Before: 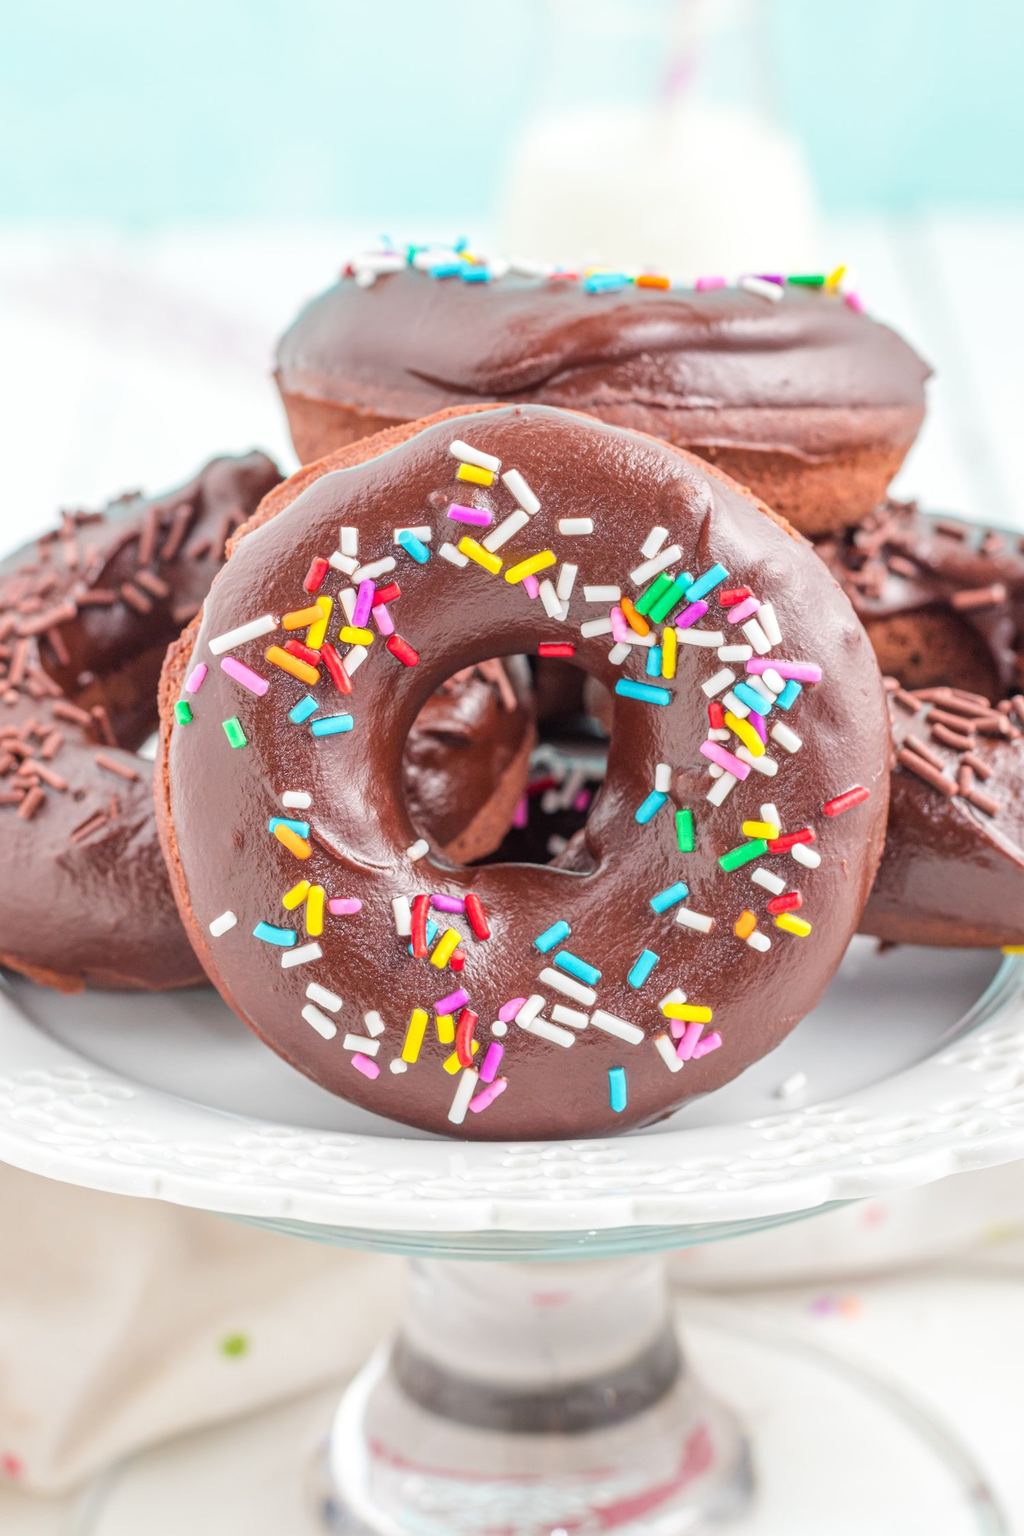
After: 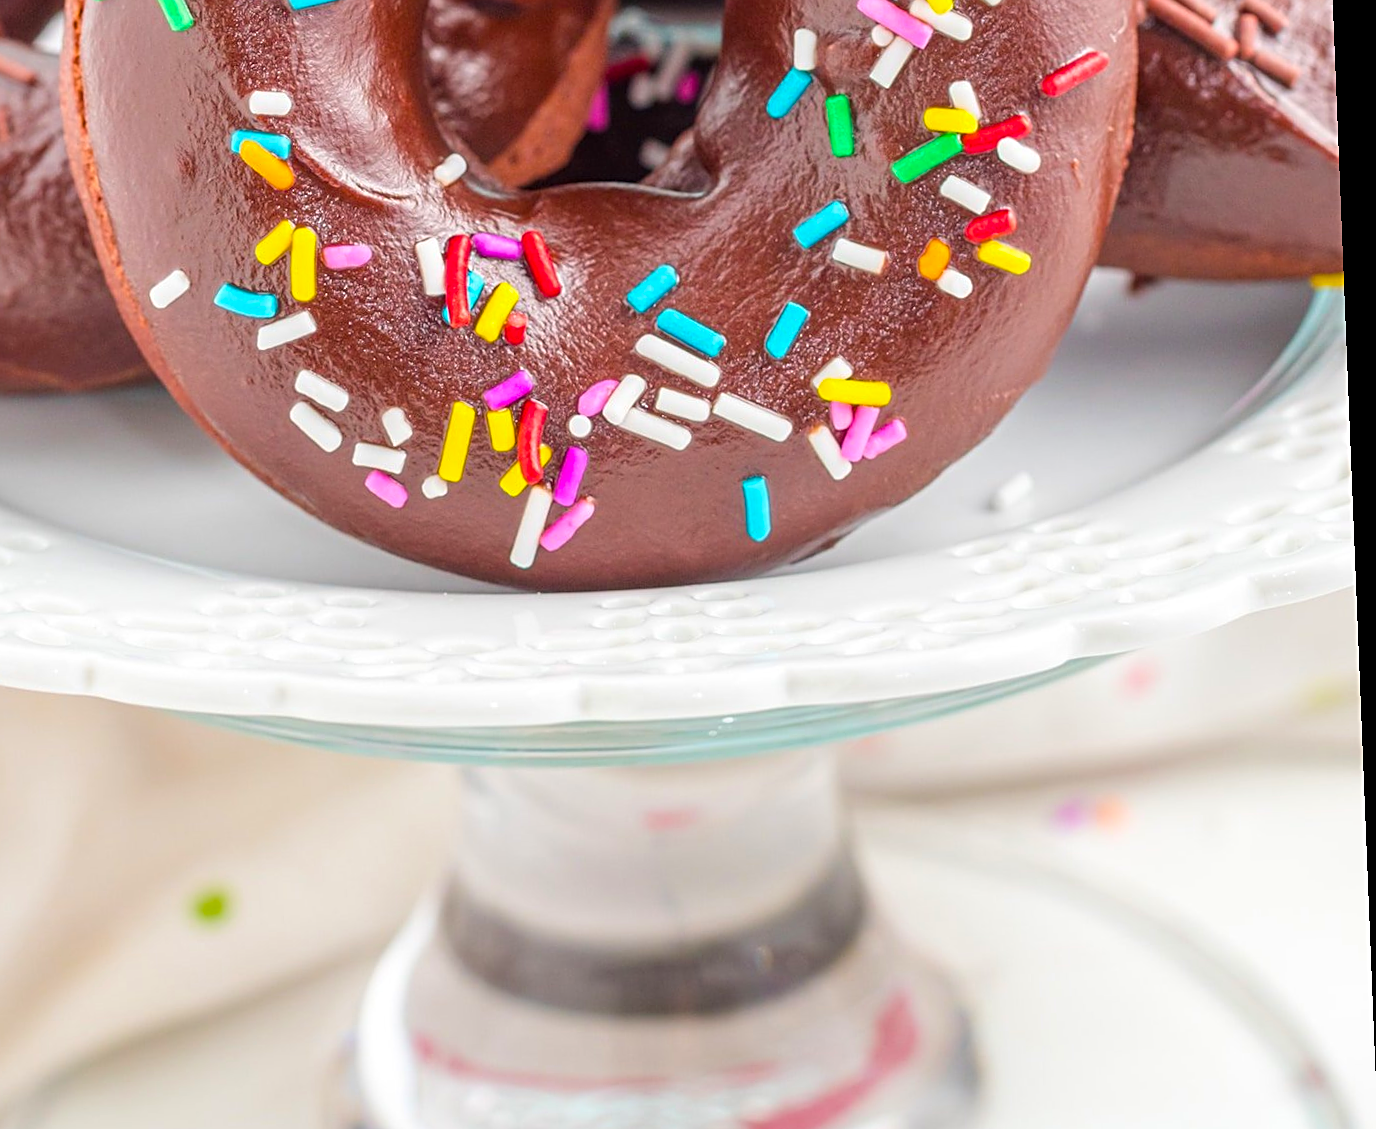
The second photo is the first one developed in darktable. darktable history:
crop and rotate: left 13.306%, top 48.129%, bottom 2.928%
rotate and perspective: rotation -2.29°, automatic cropping off
color balance rgb: perceptual saturation grading › global saturation 20%, global vibrance 20%
sharpen: on, module defaults
